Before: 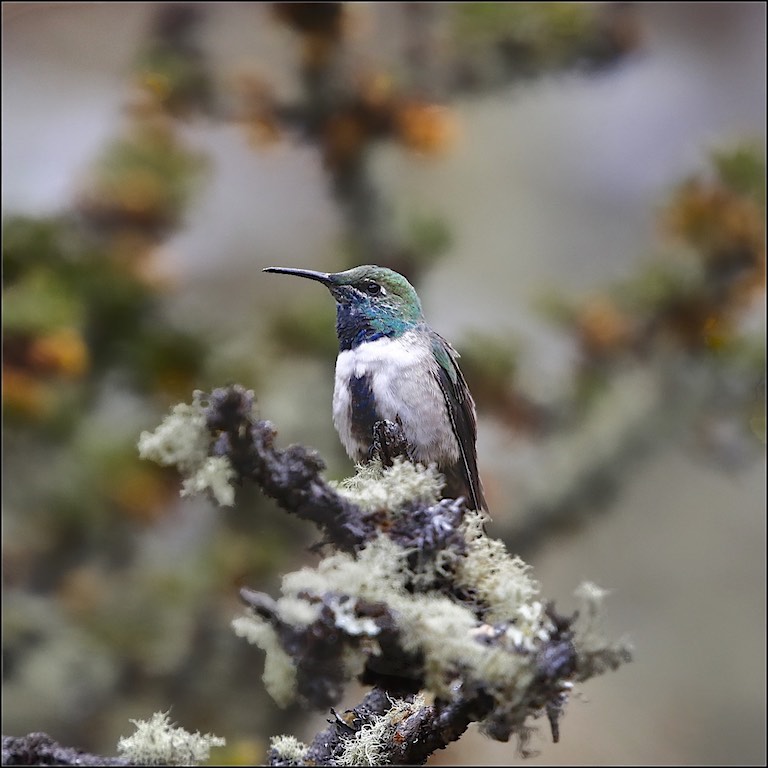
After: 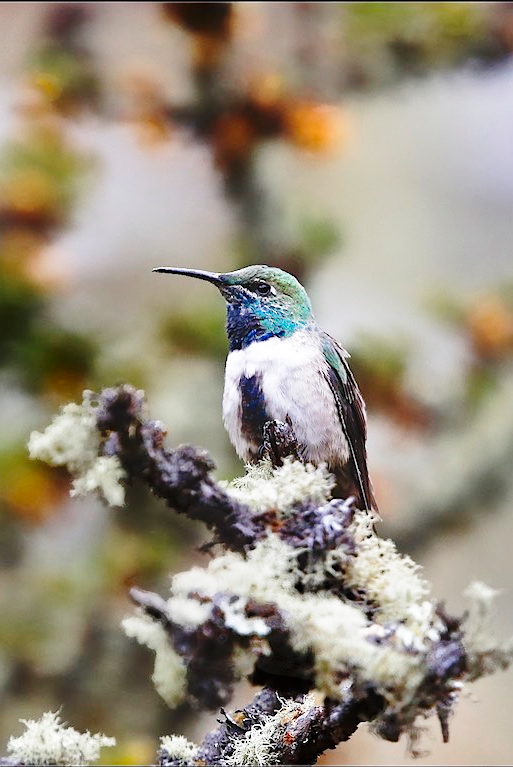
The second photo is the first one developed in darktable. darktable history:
base curve: curves: ch0 [(0, 0) (0.028, 0.03) (0.121, 0.232) (0.46, 0.748) (0.859, 0.968) (1, 1)], preserve colors none
crop and rotate: left 14.437%, right 18.674%
